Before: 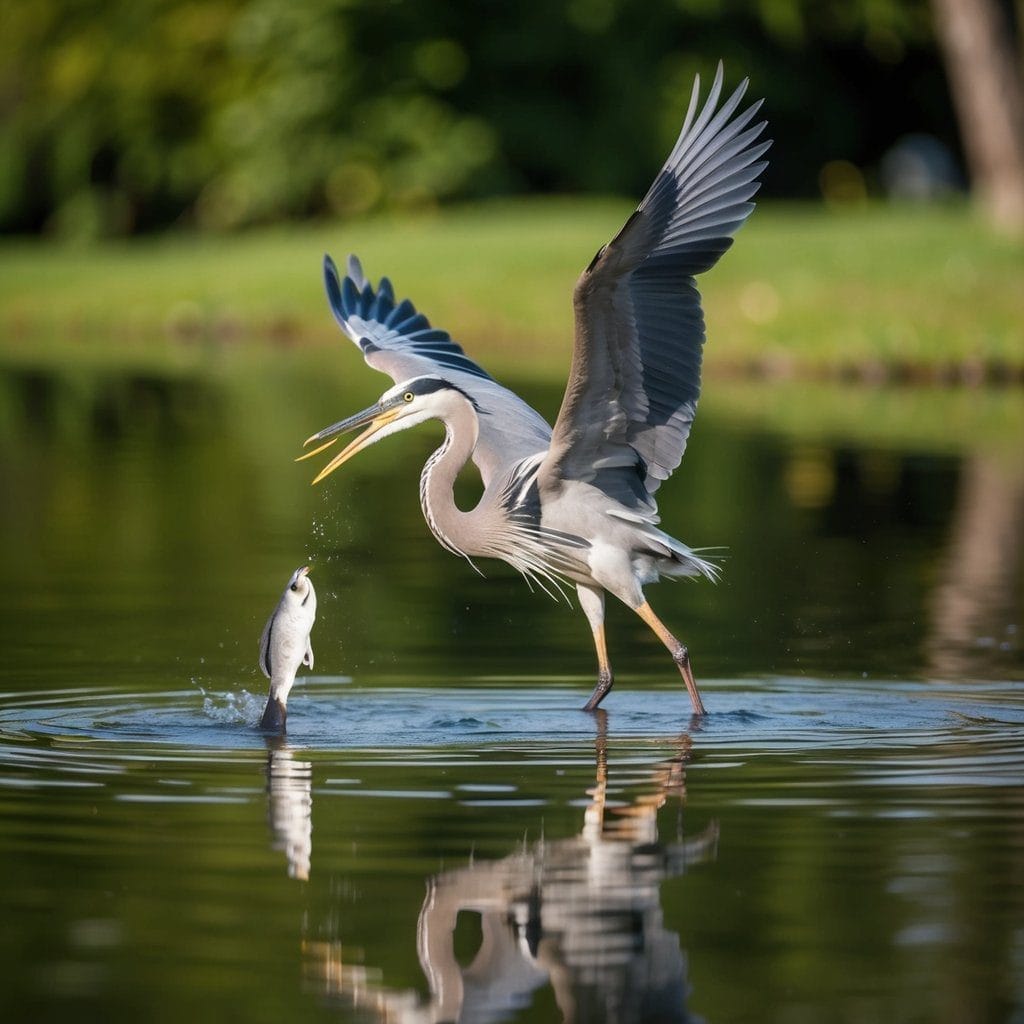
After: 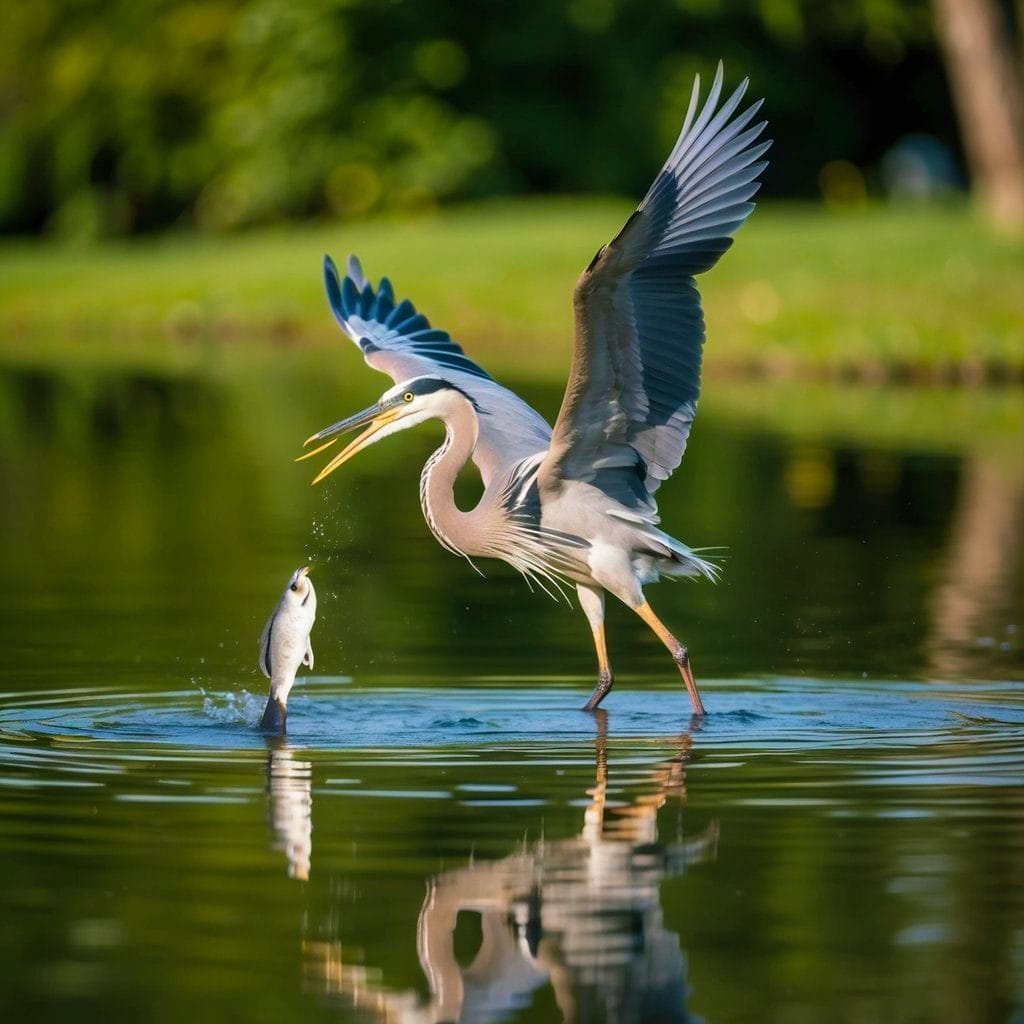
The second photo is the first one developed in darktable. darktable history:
velvia: strength 44.39%
color balance rgb: shadows lift › chroma 2.011%, shadows lift › hue 138.51°, perceptual saturation grading › global saturation 19.702%
shadows and highlights: shadows 29.73, highlights -30.3, low approximation 0.01, soften with gaussian
